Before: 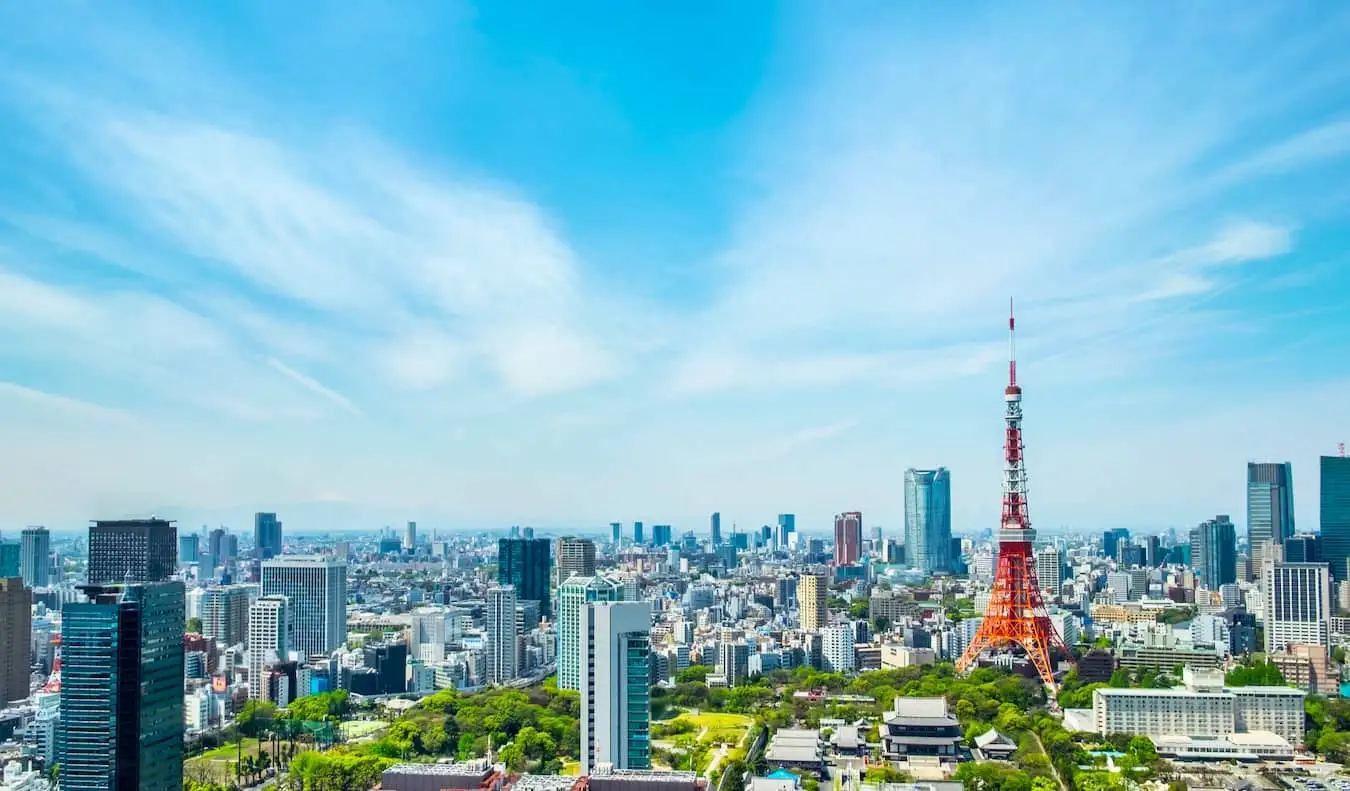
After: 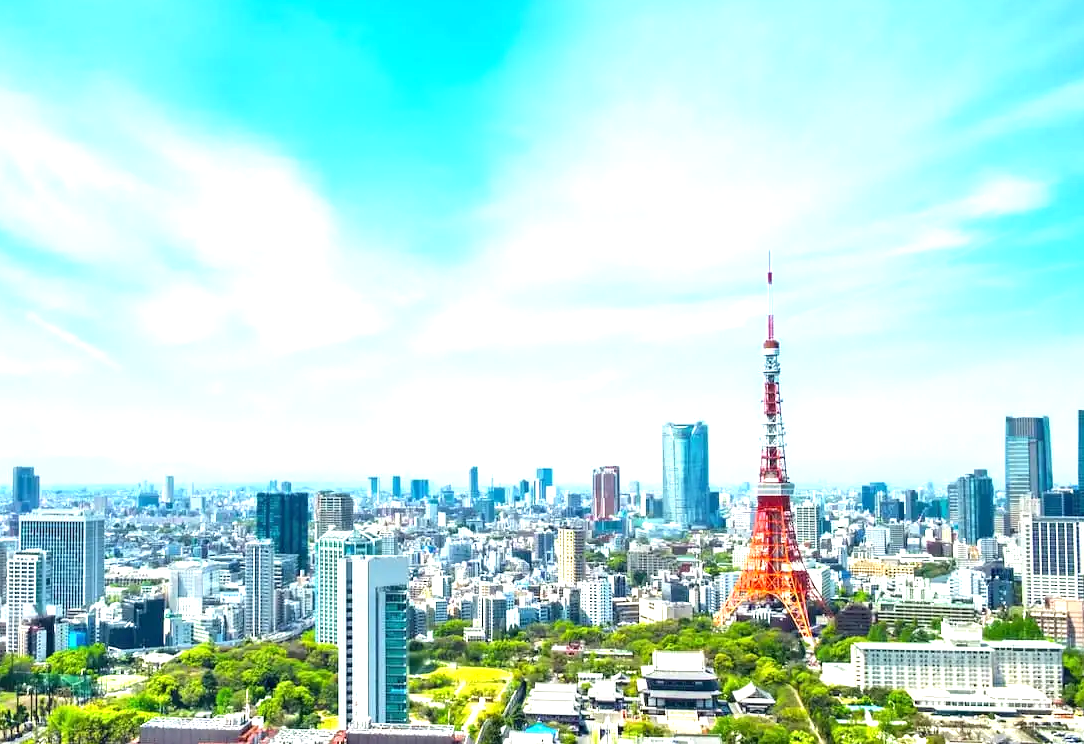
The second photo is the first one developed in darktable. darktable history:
exposure: exposure 0.914 EV, compensate highlight preservation false
crop and rotate: left 17.957%, top 5.932%, right 1.7%
